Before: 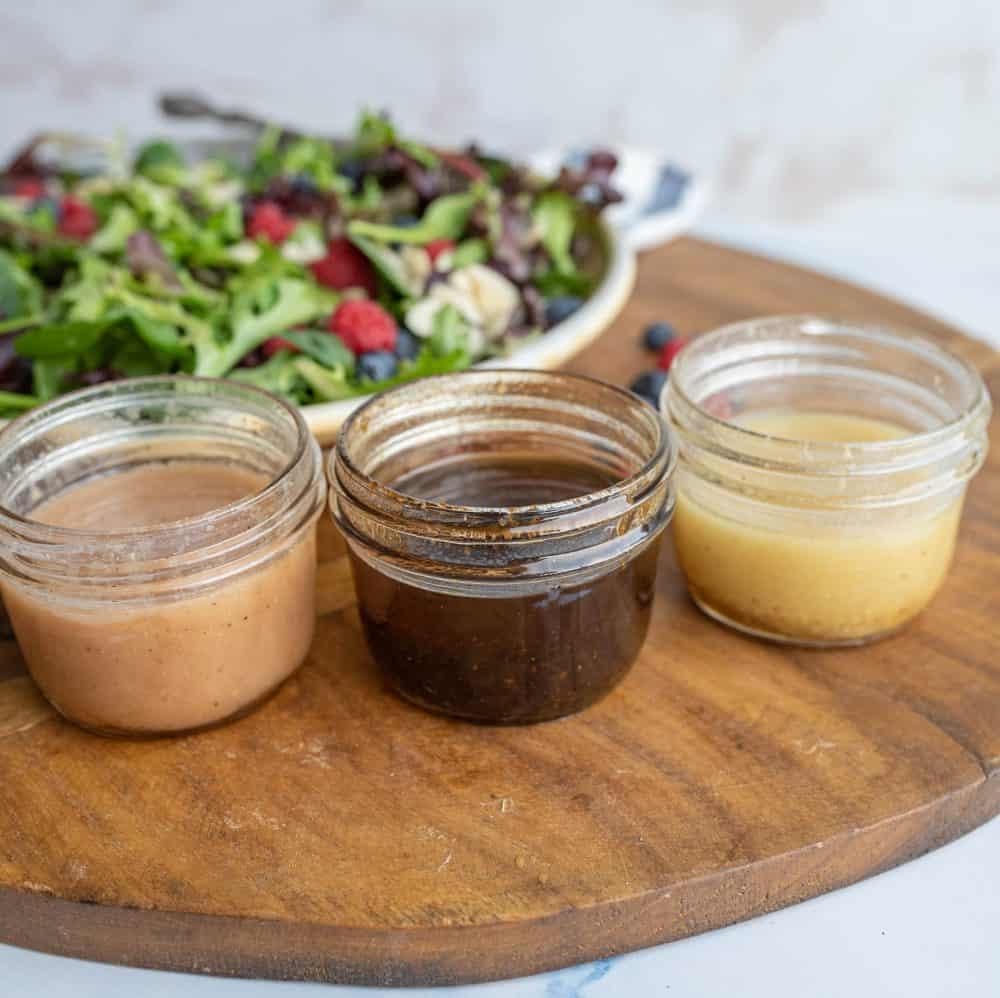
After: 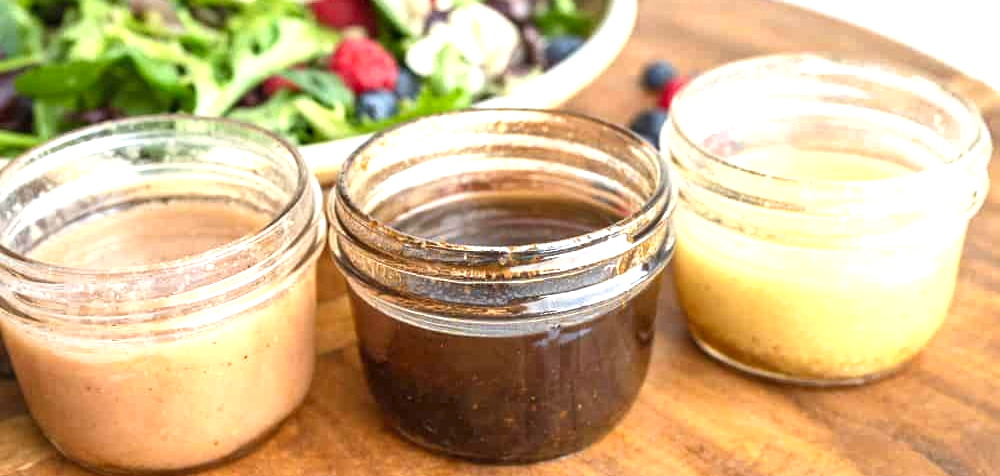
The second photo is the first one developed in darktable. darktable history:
exposure: black level correction 0, exposure 1.2 EV, compensate exposure bias true, compensate highlight preservation false
crop and rotate: top 26.237%, bottom 26.038%
shadows and highlights: radius 127.17, shadows 30.31, highlights -31.02, low approximation 0.01, soften with gaussian
